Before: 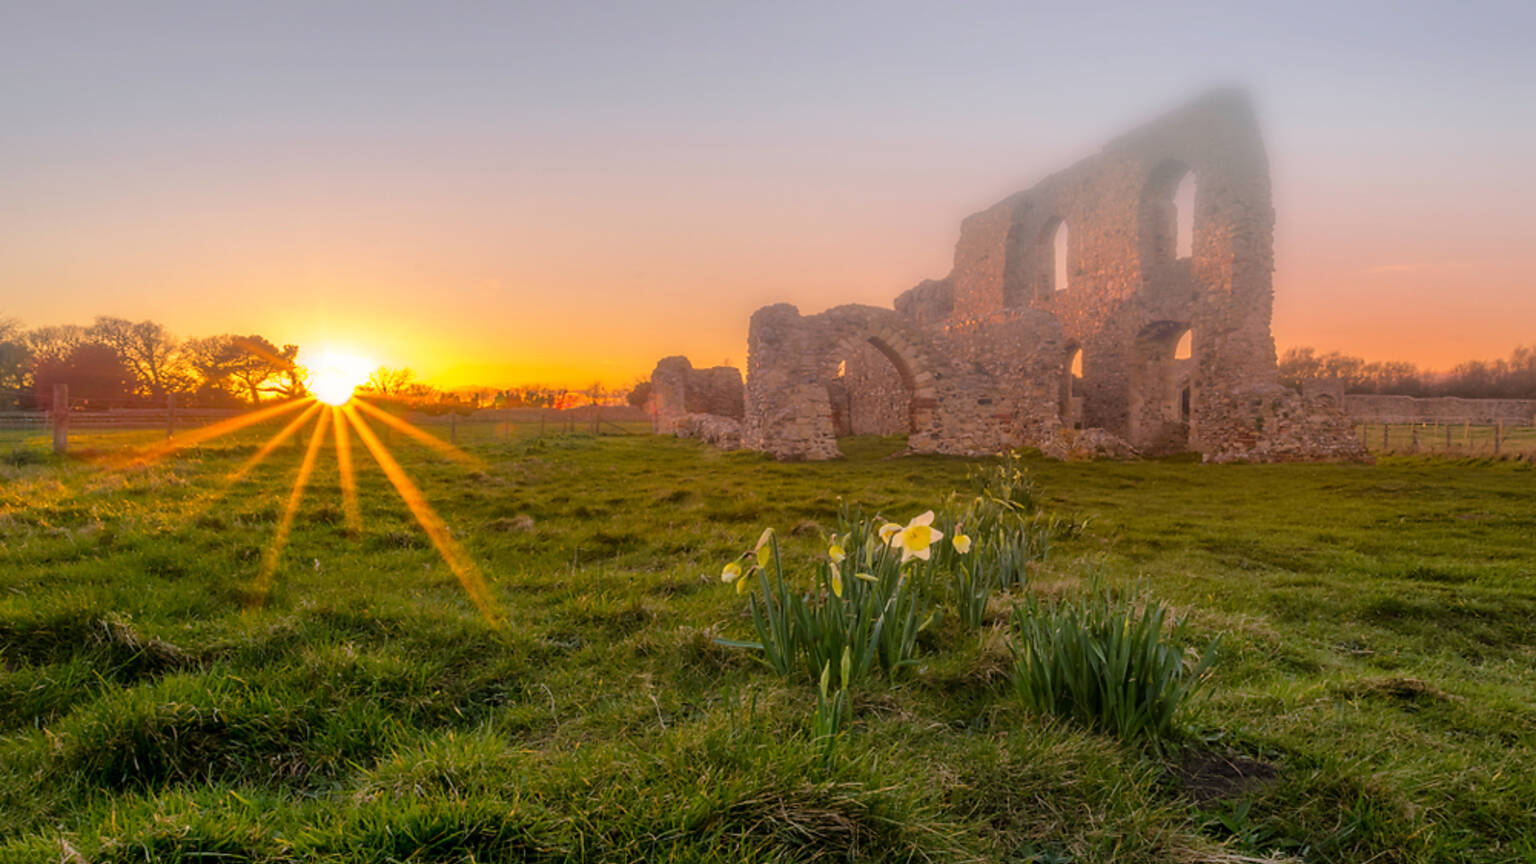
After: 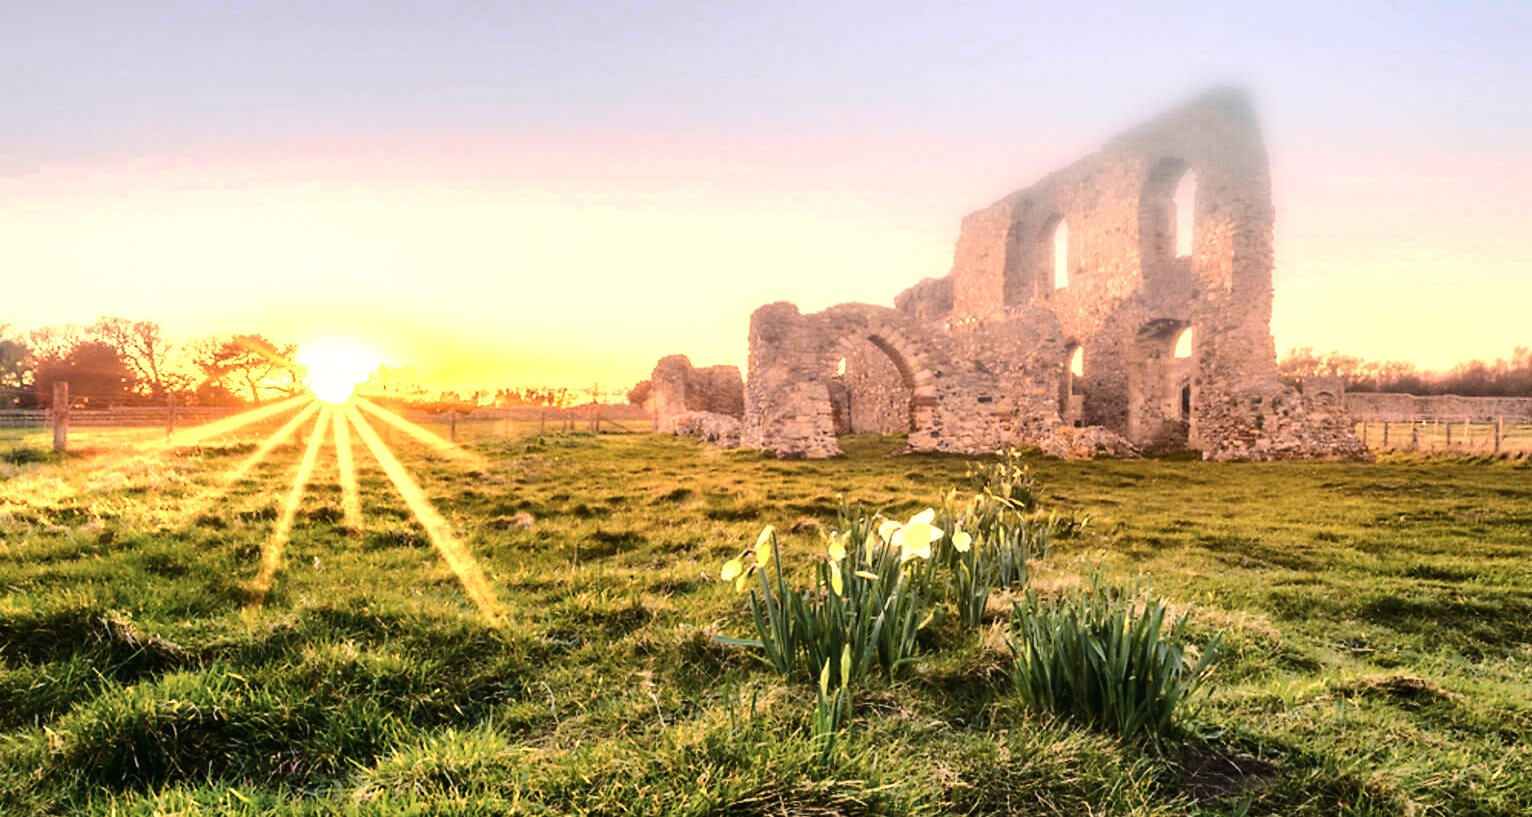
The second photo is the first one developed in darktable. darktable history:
crop: top 0.316%, right 0.26%, bottom 5.052%
color zones: curves: ch0 [(0.018, 0.548) (0.197, 0.654) (0.425, 0.447) (0.605, 0.658) (0.732, 0.579)]; ch1 [(0.105, 0.531) (0.224, 0.531) (0.386, 0.39) (0.618, 0.456) (0.732, 0.456) (0.956, 0.421)]; ch2 [(0.039, 0.583) (0.215, 0.465) (0.399, 0.544) (0.465, 0.548) (0.614, 0.447) (0.724, 0.43) (0.882, 0.623) (0.956, 0.632)]
shadows and highlights: soften with gaussian
base curve: curves: ch0 [(0, 0) (0.036, 0.037) (0.121, 0.228) (0.46, 0.76) (0.859, 0.983) (1, 1)]
tone curve: curves: ch0 [(0, 0.015) (0.037, 0.032) (0.131, 0.113) (0.275, 0.26) (0.497, 0.505) (0.617, 0.643) (0.704, 0.735) (0.813, 0.842) (0.911, 0.931) (0.997, 1)]; ch1 [(0, 0) (0.301, 0.3) (0.444, 0.438) (0.493, 0.494) (0.501, 0.5) (0.534, 0.543) (0.582, 0.605) (0.658, 0.687) (0.746, 0.79) (1, 1)]; ch2 [(0, 0) (0.246, 0.234) (0.36, 0.356) (0.415, 0.426) (0.476, 0.492) (0.502, 0.499) (0.525, 0.517) (0.533, 0.534) (0.586, 0.598) (0.634, 0.643) (0.706, 0.717) (0.853, 0.83) (1, 0.951)], color space Lab, linked channels, preserve colors none
